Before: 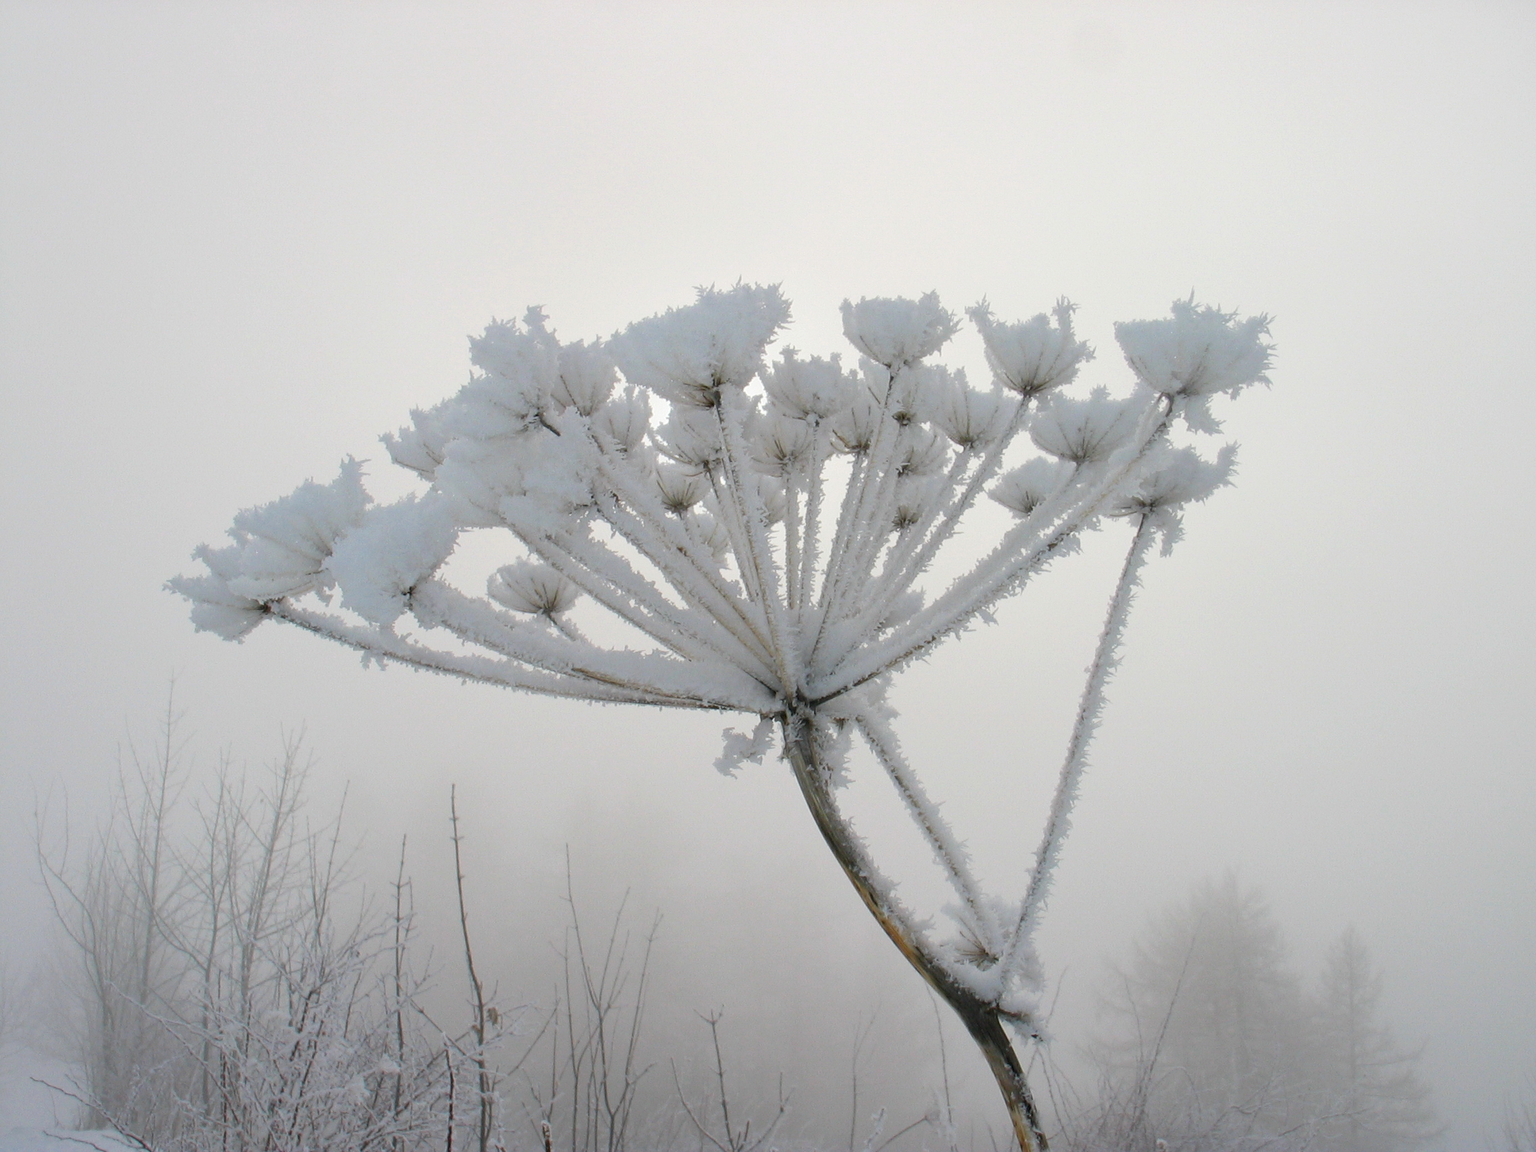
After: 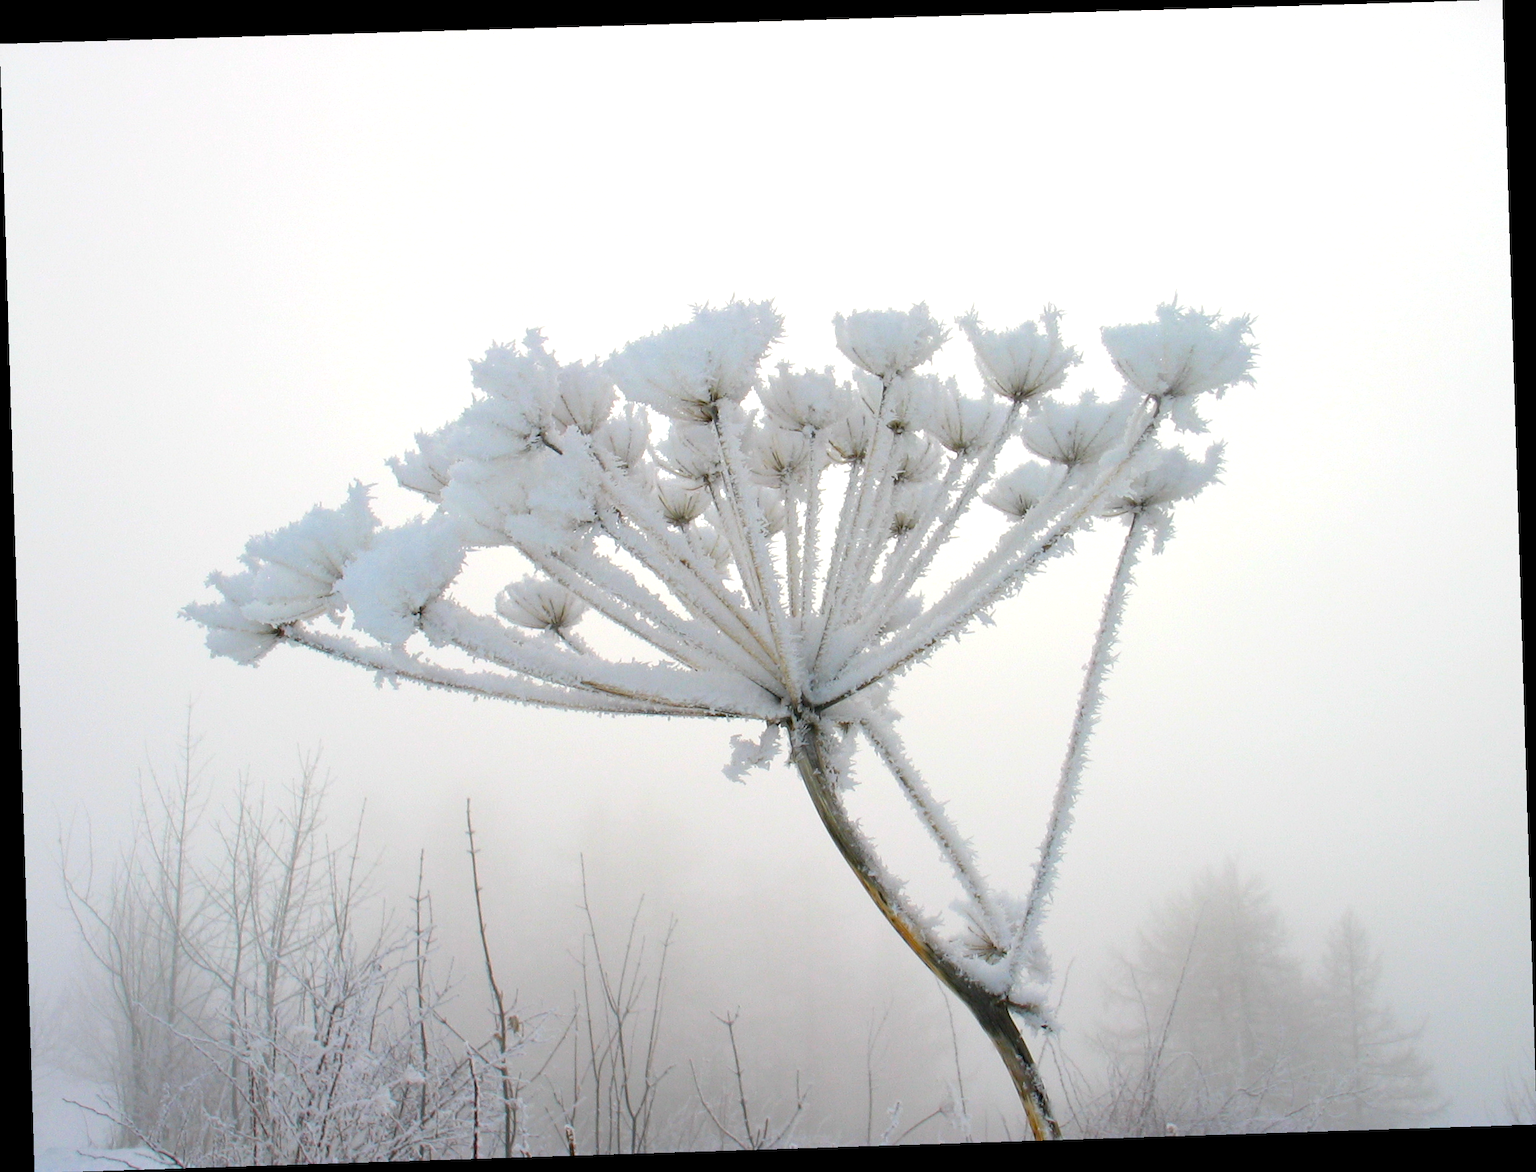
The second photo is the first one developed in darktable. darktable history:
exposure: black level correction 0.001, exposure 0.5 EV, compensate exposure bias true, compensate highlight preservation false
rgb levels: preserve colors max RGB
rotate and perspective: rotation -1.77°, lens shift (horizontal) 0.004, automatic cropping off
color balance rgb: perceptual saturation grading › global saturation 20%, global vibrance 20%
